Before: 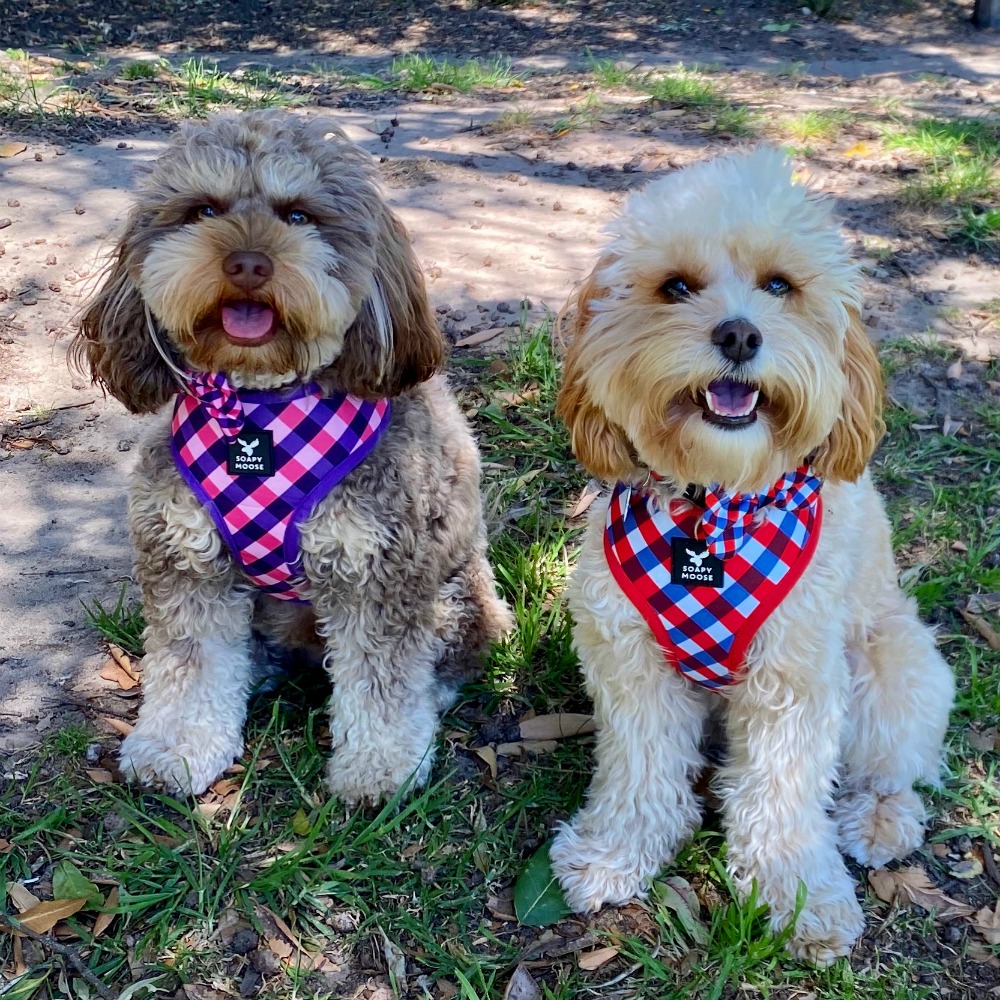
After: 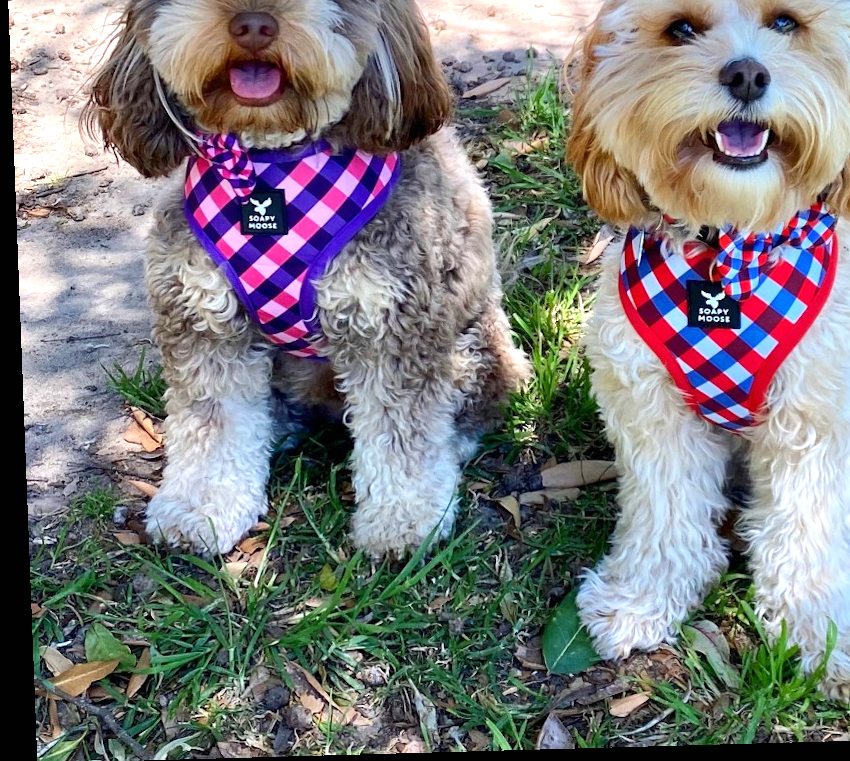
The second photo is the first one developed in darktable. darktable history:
crop: top 26.531%, right 17.959%
rotate and perspective: rotation -2.22°, lens shift (horizontal) -0.022, automatic cropping off
contrast equalizer: y [[0.5 ×6], [0.5 ×6], [0.5, 0.5, 0.501, 0.545, 0.707, 0.863], [0 ×6], [0 ×6]]
exposure: black level correction 0, exposure 0.5 EV, compensate exposure bias true, compensate highlight preservation false
